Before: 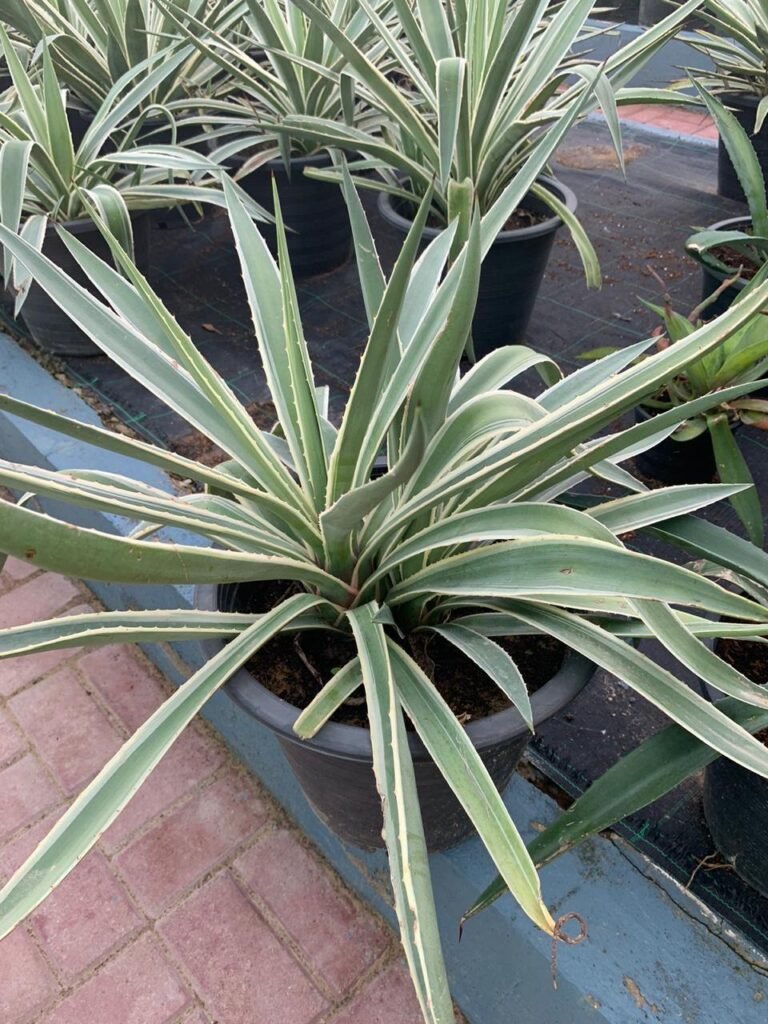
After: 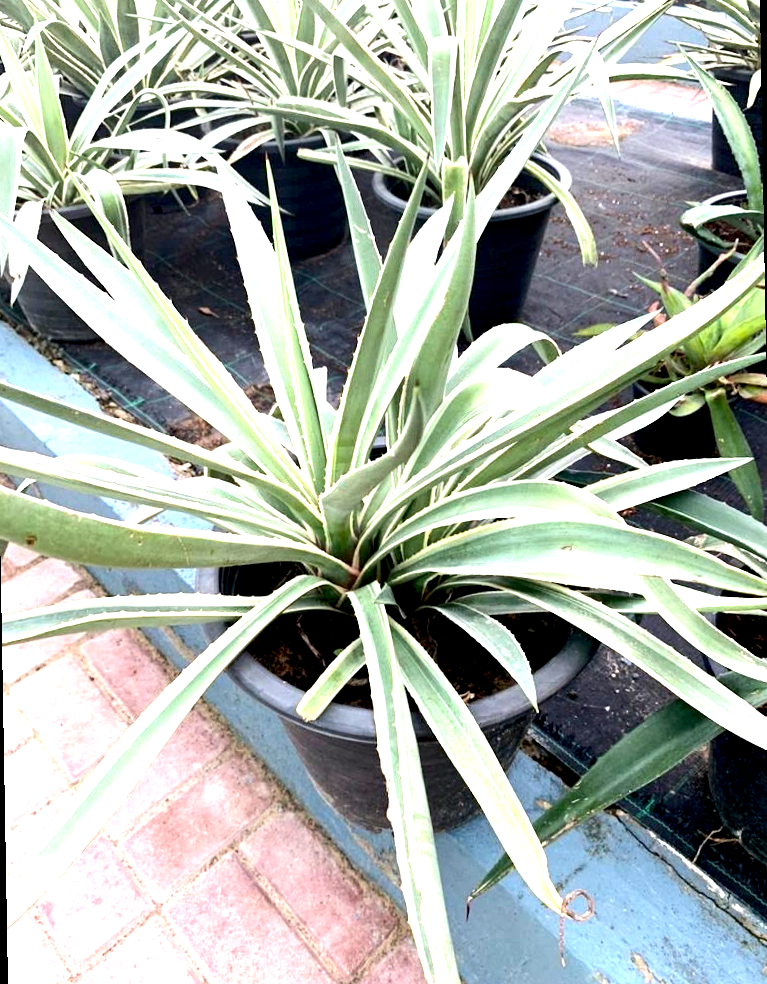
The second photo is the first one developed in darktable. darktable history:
rotate and perspective: rotation -1°, crop left 0.011, crop right 0.989, crop top 0.025, crop bottom 0.975
tone equalizer: -8 EV -0.75 EV, -7 EV -0.7 EV, -6 EV -0.6 EV, -5 EV -0.4 EV, -3 EV 0.4 EV, -2 EV 0.6 EV, -1 EV 0.7 EV, +0 EV 0.75 EV, edges refinement/feathering 500, mask exposure compensation -1.57 EV, preserve details no
exposure: black level correction 0.011, exposure 1.088 EV, compensate exposure bias true, compensate highlight preservation false
